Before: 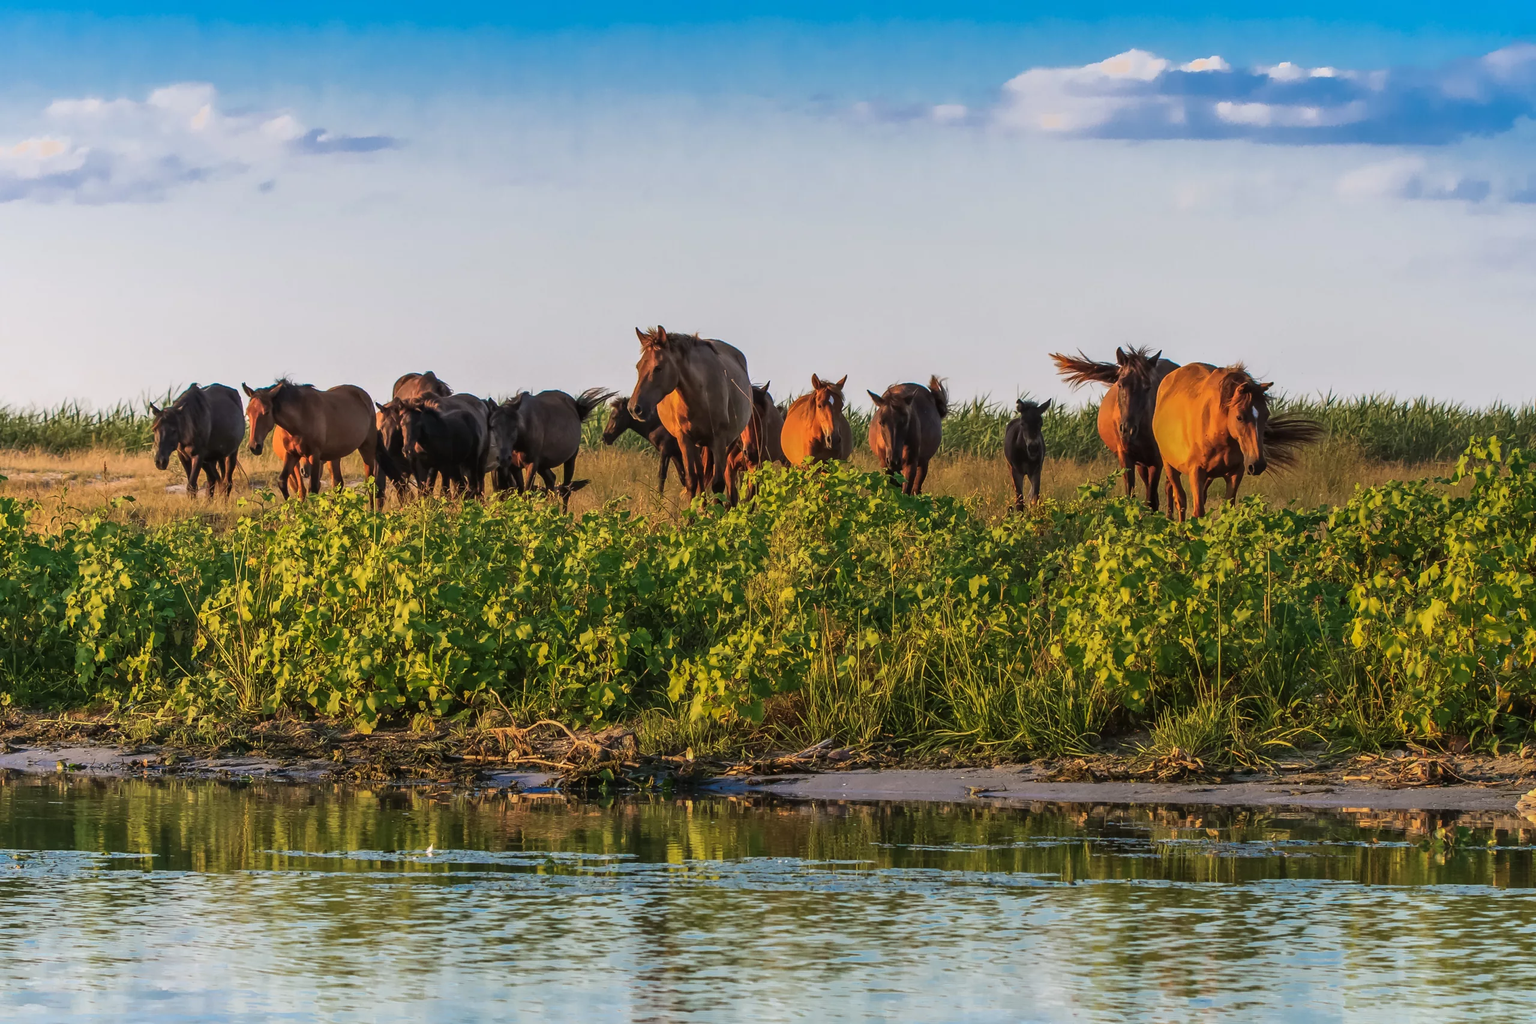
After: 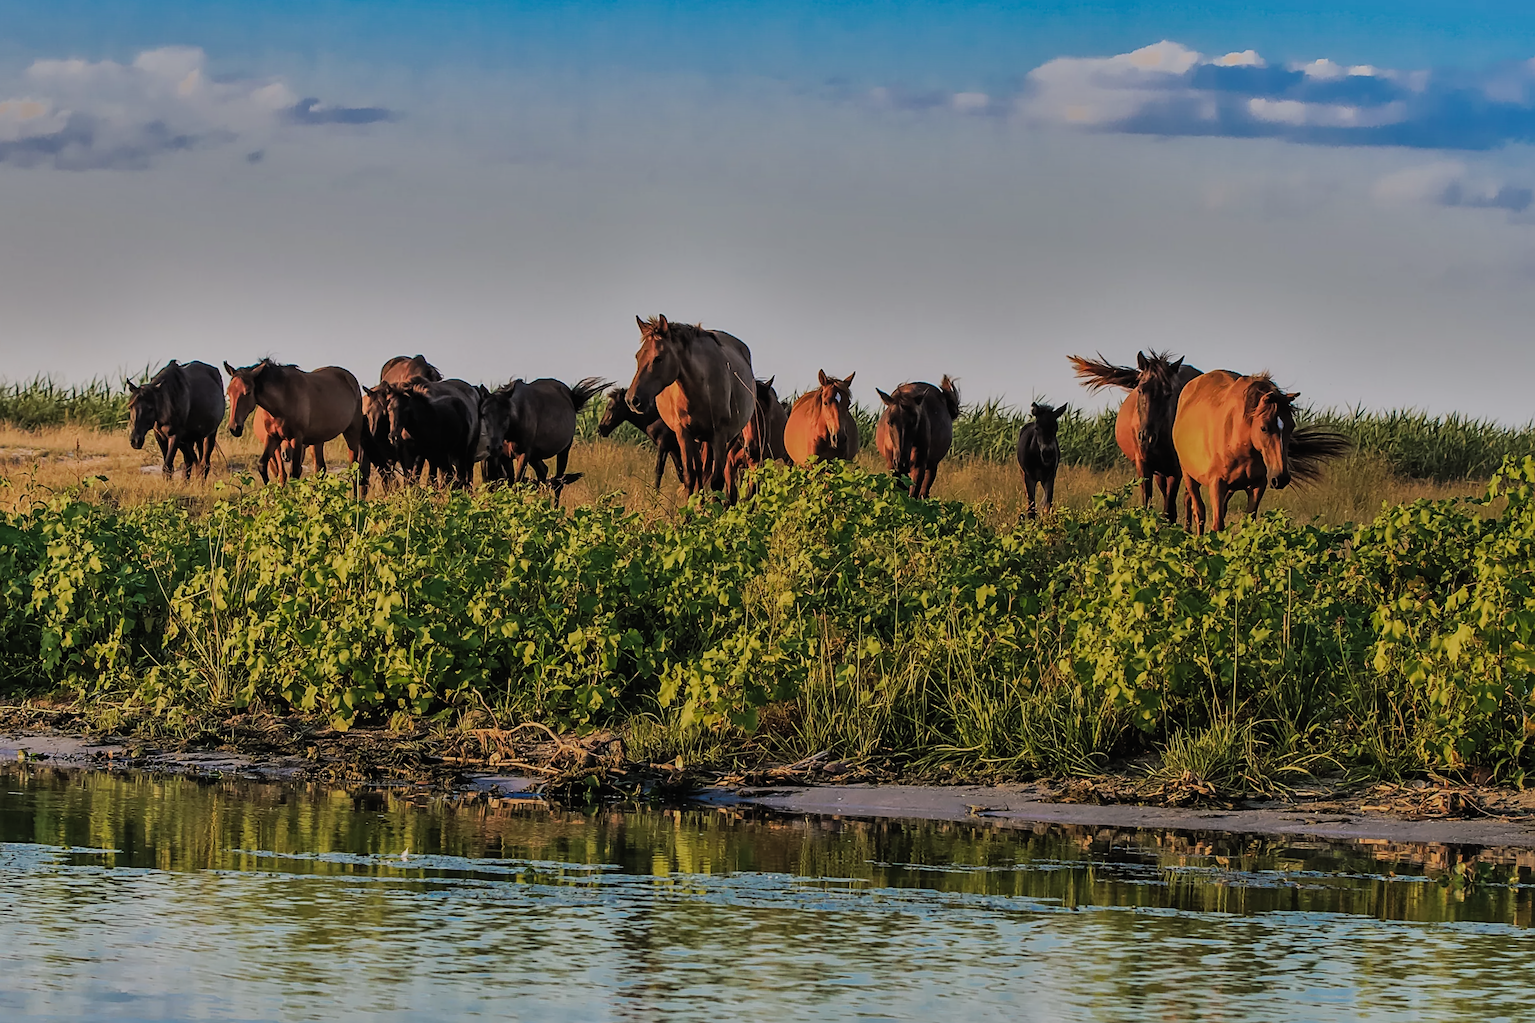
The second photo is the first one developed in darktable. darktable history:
sharpen: on, module defaults
crop and rotate: angle -1.71°
tone curve: curves: ch0 [(0, 0) (0.003, 0.003) (0.011, 0.011) (0.025, 0.024) (0.044, 0.043) (0.069, 0.068) (0.1, 0.097) (0.136, 0.133) (0.177, 0.173) (0.224, 0.219) (0.277, 0.27) (0.335, 0.327) (0.399, 0.39) (0.468, 0.457) (0.543, 0.545) (0.623, 0.625) (0.709, 0.71) (0.801, 0.801) (0.898, 0.898) (1, 1)], preserve colors none
shadows and highlights: shadows 20.79, highlights -82.27, soften with gaussian
filmic rgb: black relative exposure -7.65 EV, white relative exposure 4.56 EV, hardness 3.61, color science v4 (2020)
exposure: exposure -0.208 EV, compensate exposure bias true, compensate highlight preservation false
contrast brightness saturation: contrast -0.018, brightness -0.008, saturation 0.037
